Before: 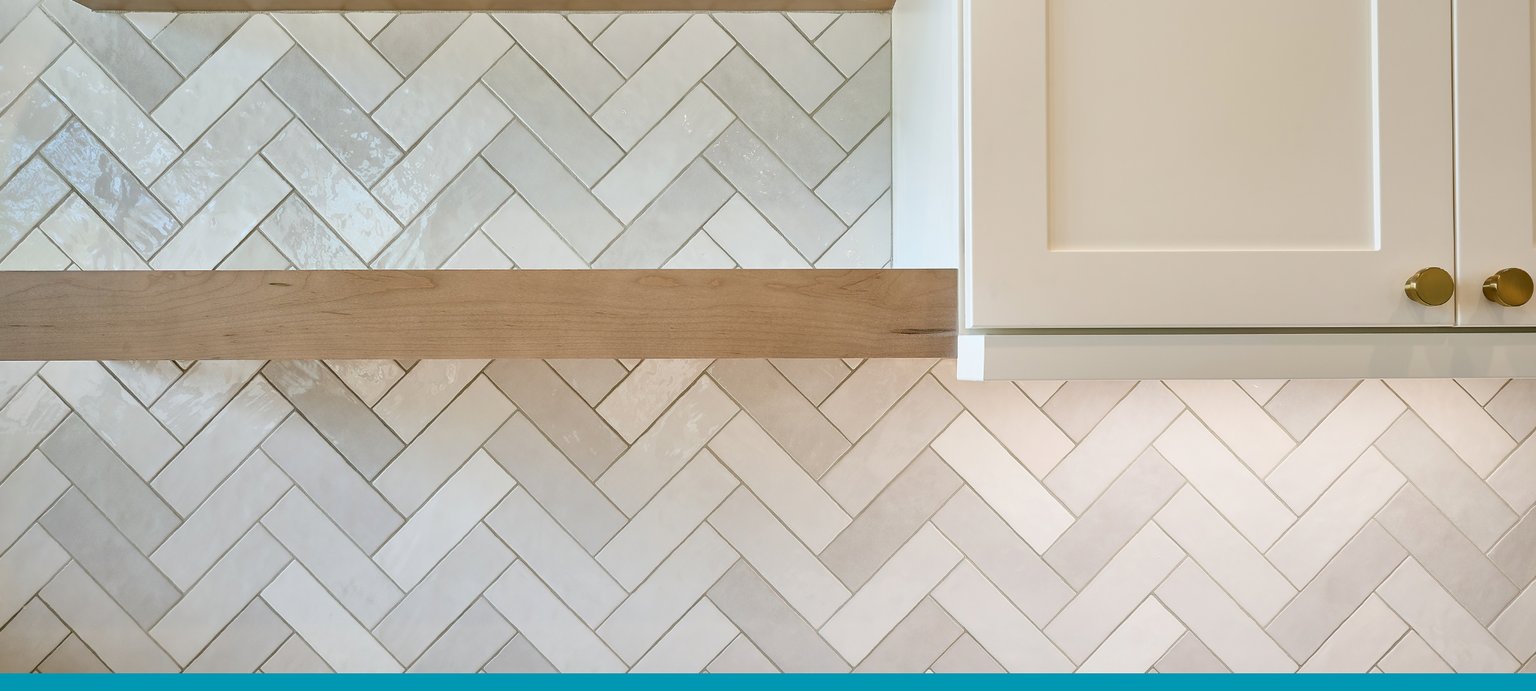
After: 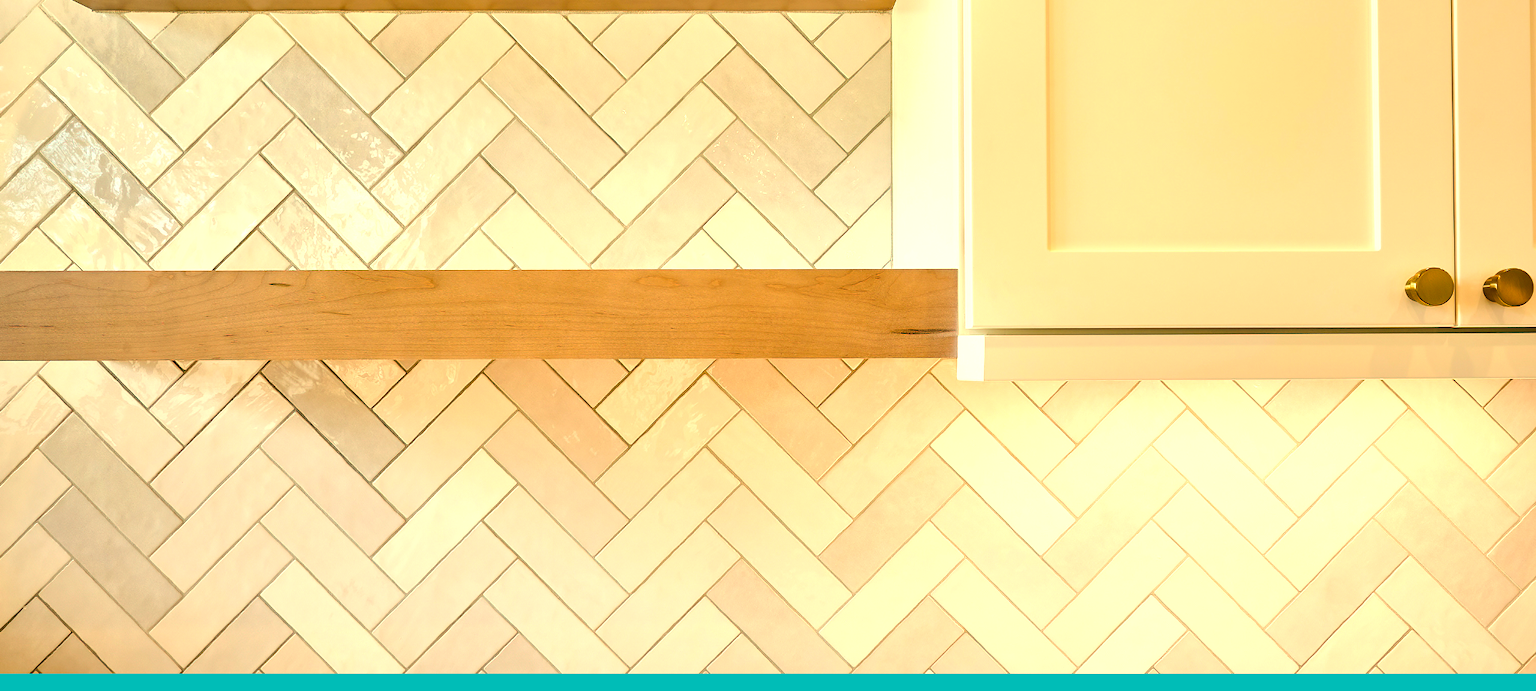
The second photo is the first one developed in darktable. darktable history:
color balance rgb: perceptual saturation grading › global saturation 25%, perceptual brilliance grading › mid-tones 10%, perceptual brilliance grading › shadows 15%, global vibrance 20%
tone equalizer: -8 EV -0.75 EV, -7 EV -0.7 EV, -6 EV -0.6 EV, -5 EV -0.4 EV, -3 EV 0.4 EV, -2 EV 0.6 EV, -1 EV 0.7 EV, +0 EV 0.75 EV, edges refinement/feathering 500, mask exposure compensation -1.57 EV, preserve details no
white balance: red 1.123, blue 0.83
